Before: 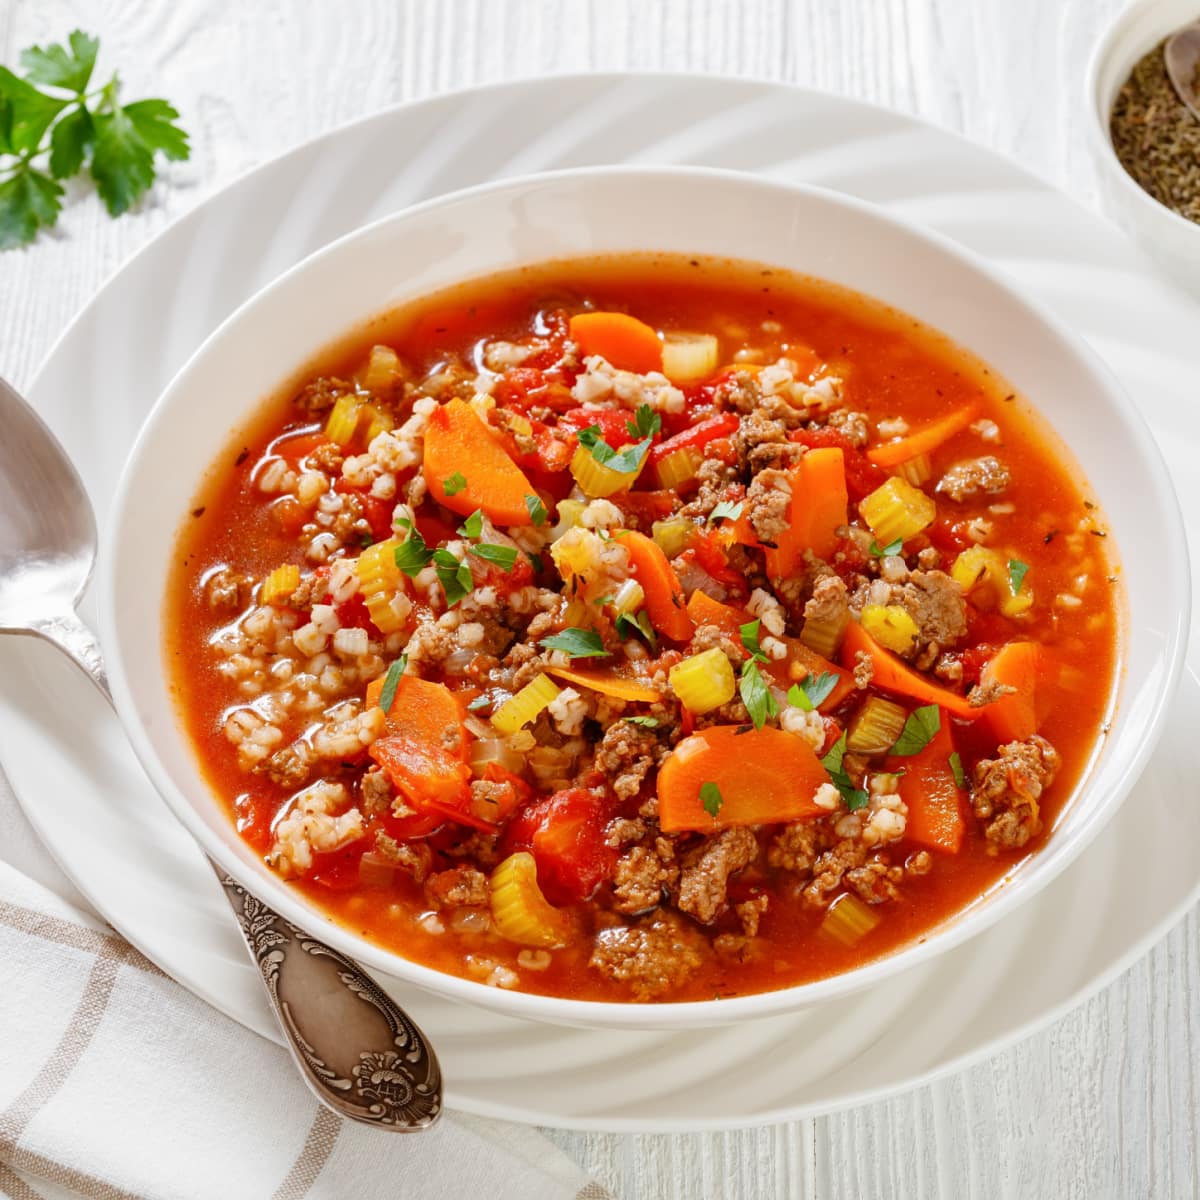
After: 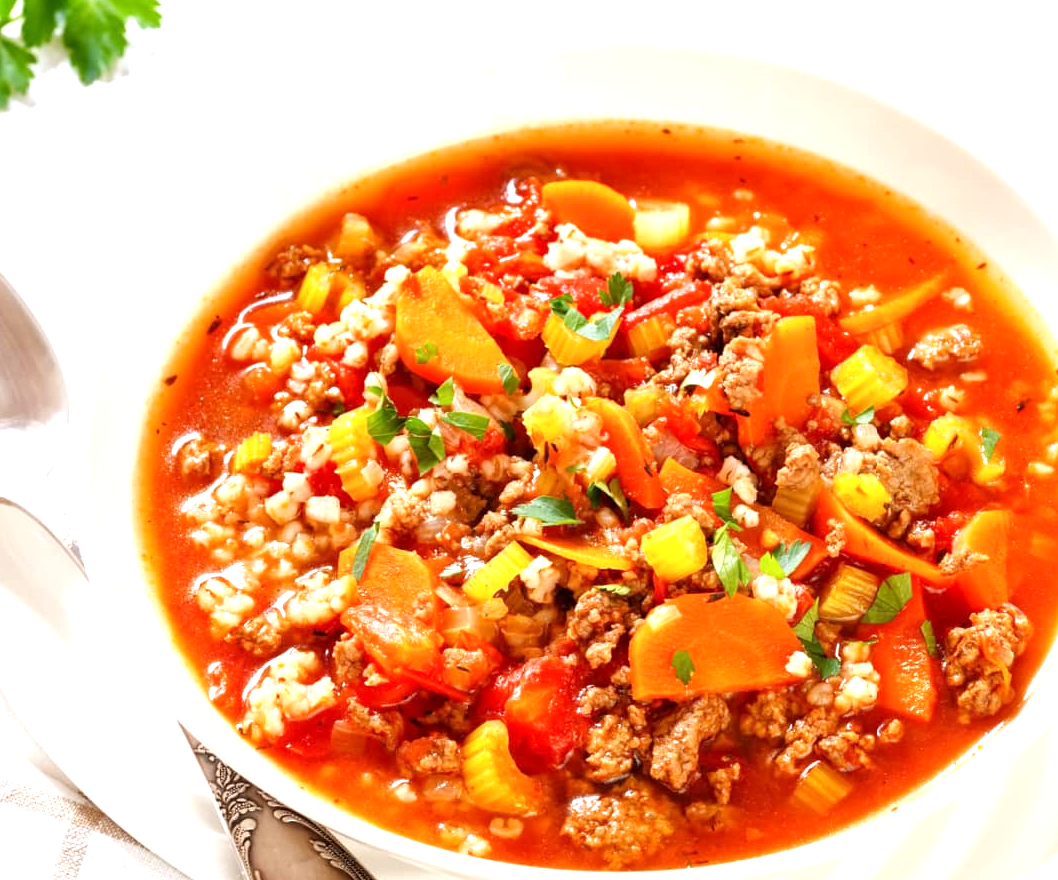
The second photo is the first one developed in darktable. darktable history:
crop and rotate: left 2.374%, top 11.026%, right 9.419%, bottom 15.601%
exposure: black level correction 0.001, exposure 0.955 EV, compensate highlight preservation false
